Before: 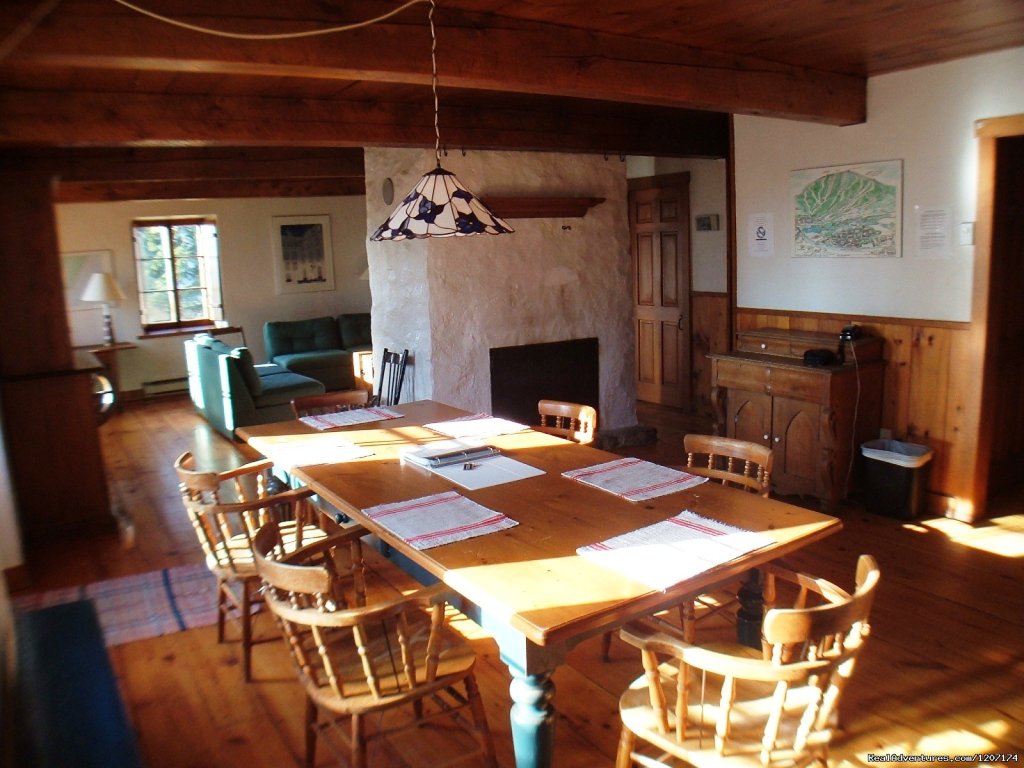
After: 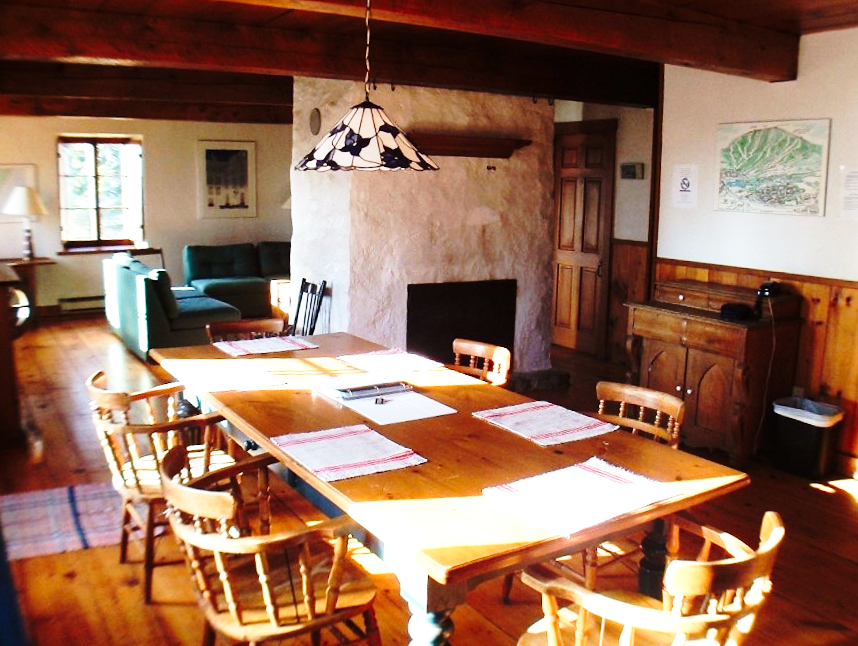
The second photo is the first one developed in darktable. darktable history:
crop and rotate: angle -3.25°, left 5.211%, top 5.225%, right 4.774%, bottom 4.427%
tone equalizer: -8 EV -0.449 EV, -7 EV -0.358 EV, -6 EV -0.327 EV, -5 EV -0.202 EV, -3 EV 0.207 EV, -2 EV 0.357 EV, -1 EV 0.39 EV, +0 EV 0.422 EV, edges refinement/feathering 500, mask exposure compensation -1.57 EV, preserve details no
base curve: curves: ch0 [(0, 0) (0.028, 0.03) (0.121, 0.232) (0.46, 0.748) (0.859, 0.968) (1, 1)], preserve colors none
